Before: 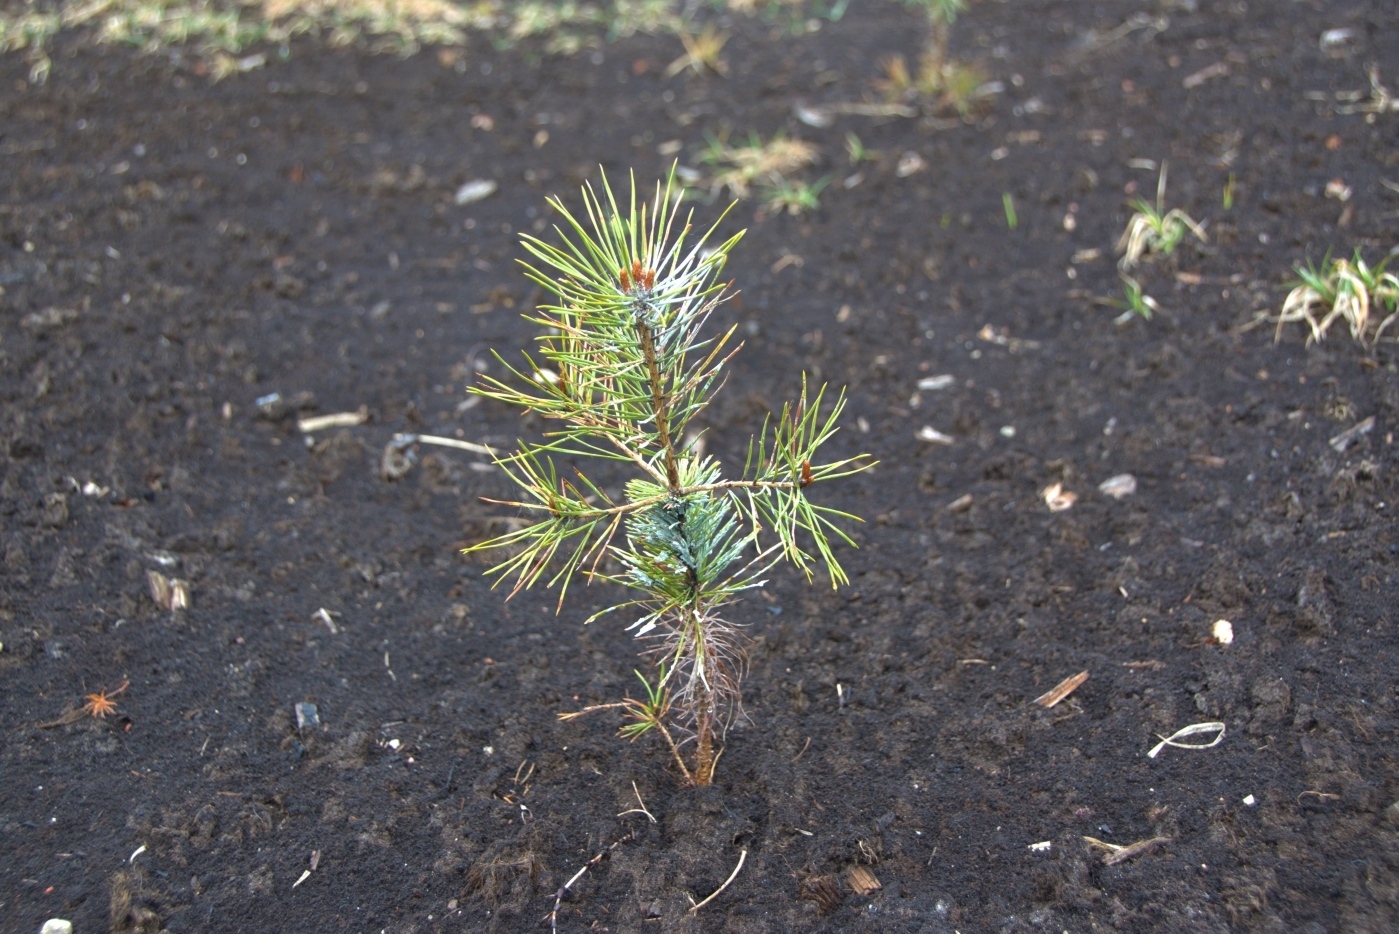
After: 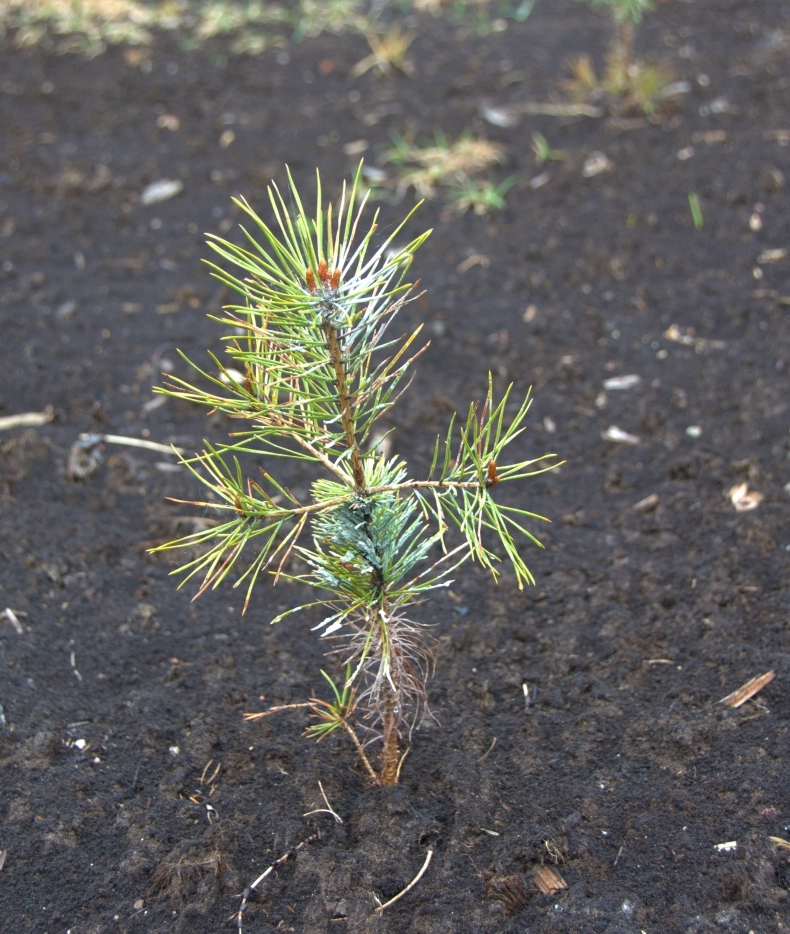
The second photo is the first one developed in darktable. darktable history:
crop and rotate: left 22.501%, right 21.01%
